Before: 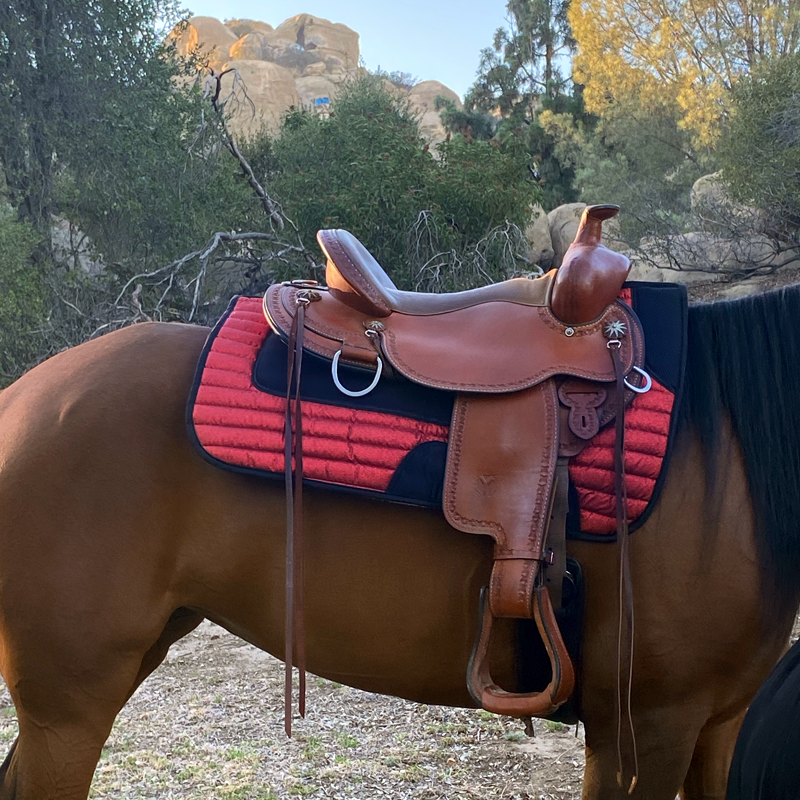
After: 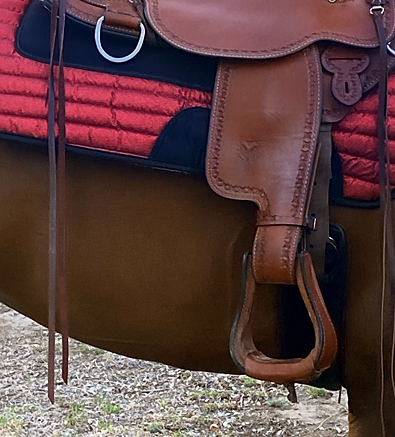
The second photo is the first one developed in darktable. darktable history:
crop: left 29.672%, top 41.786%, right 20.851%, bottom 3.487%
sharpen: radius 1.559, amount 0.373, threshold 1.271
